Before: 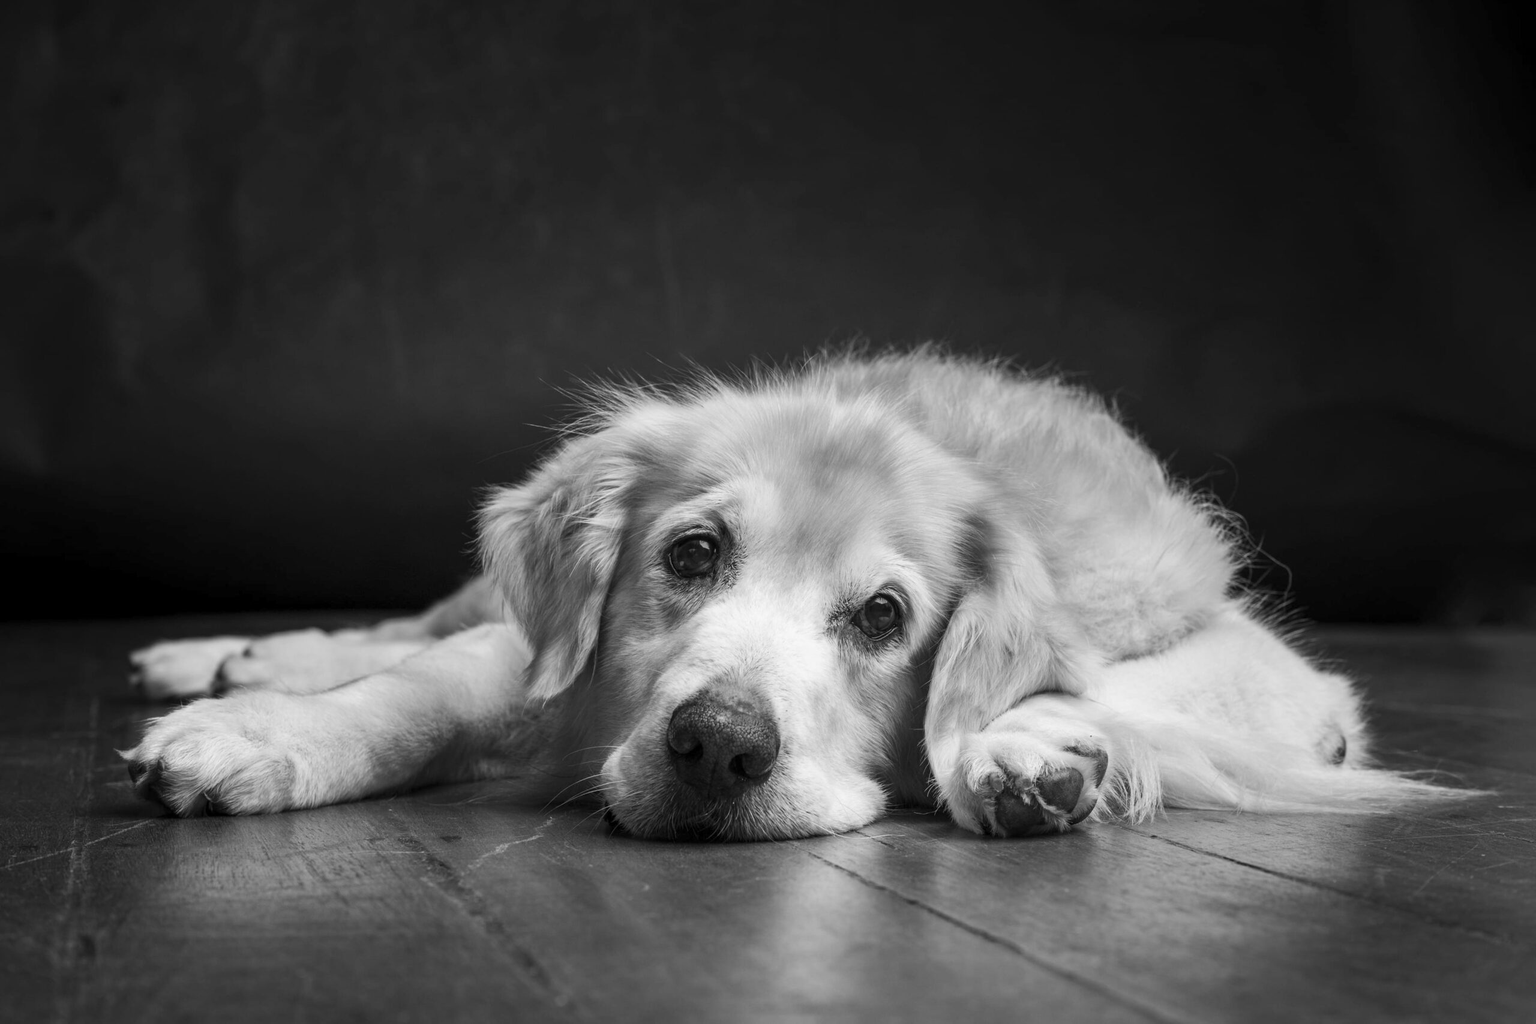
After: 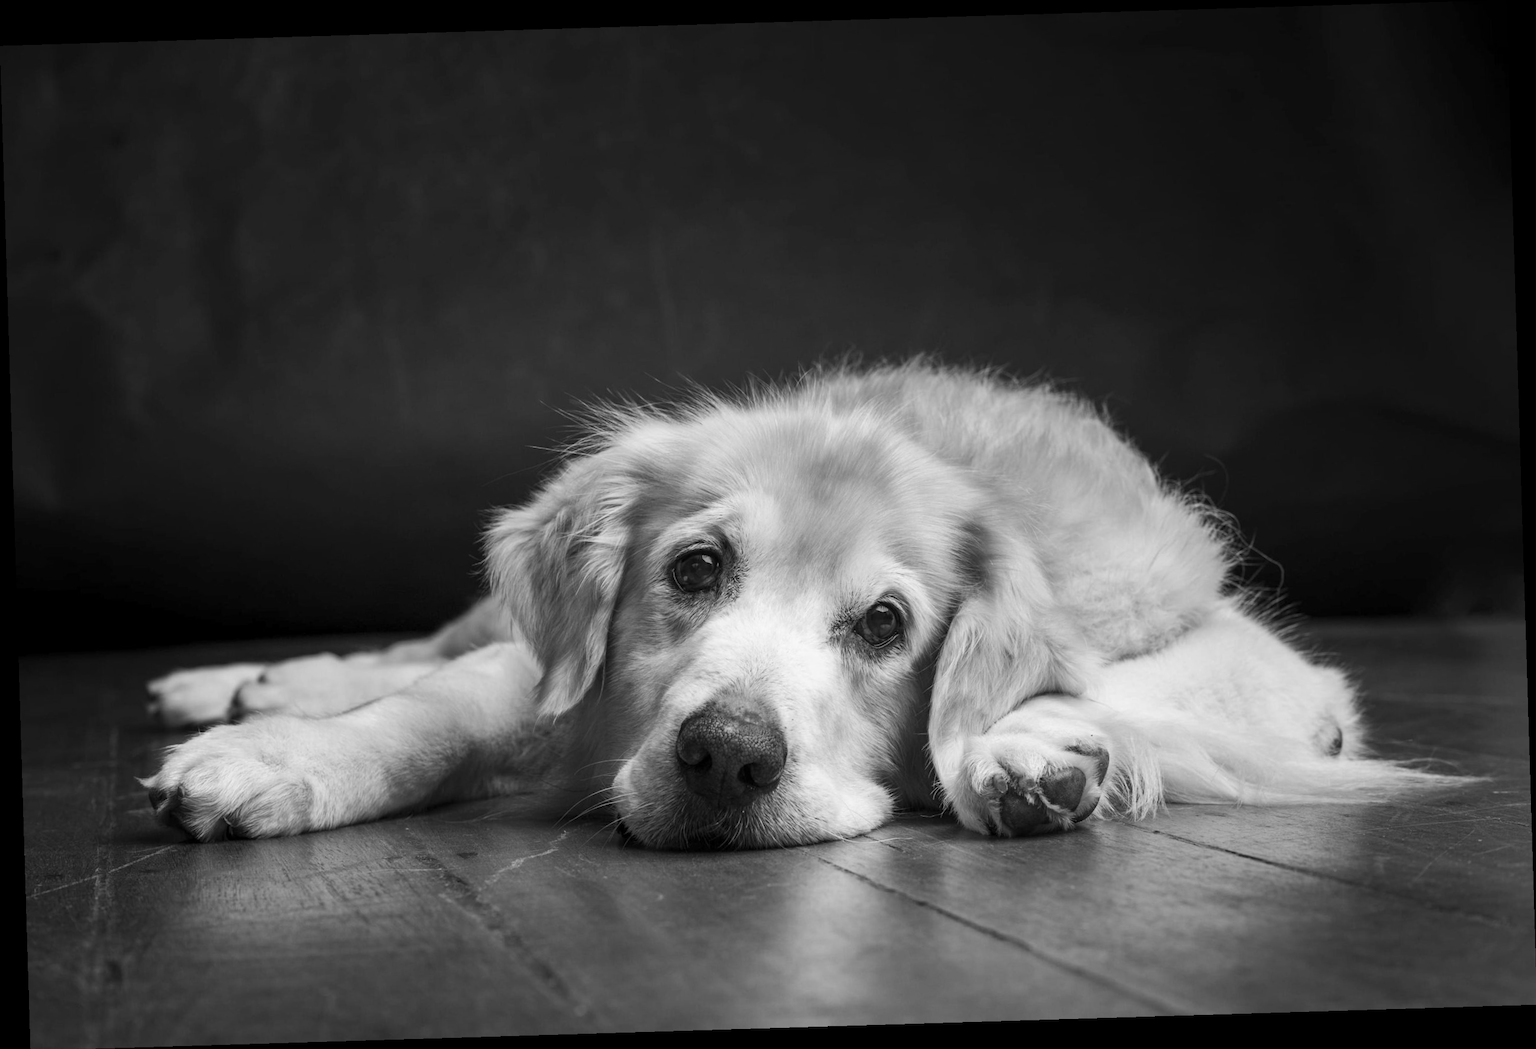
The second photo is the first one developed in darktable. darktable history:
white balance: emerald 1
rotate and perspective: rotation -1.75°, automatic cropping off
